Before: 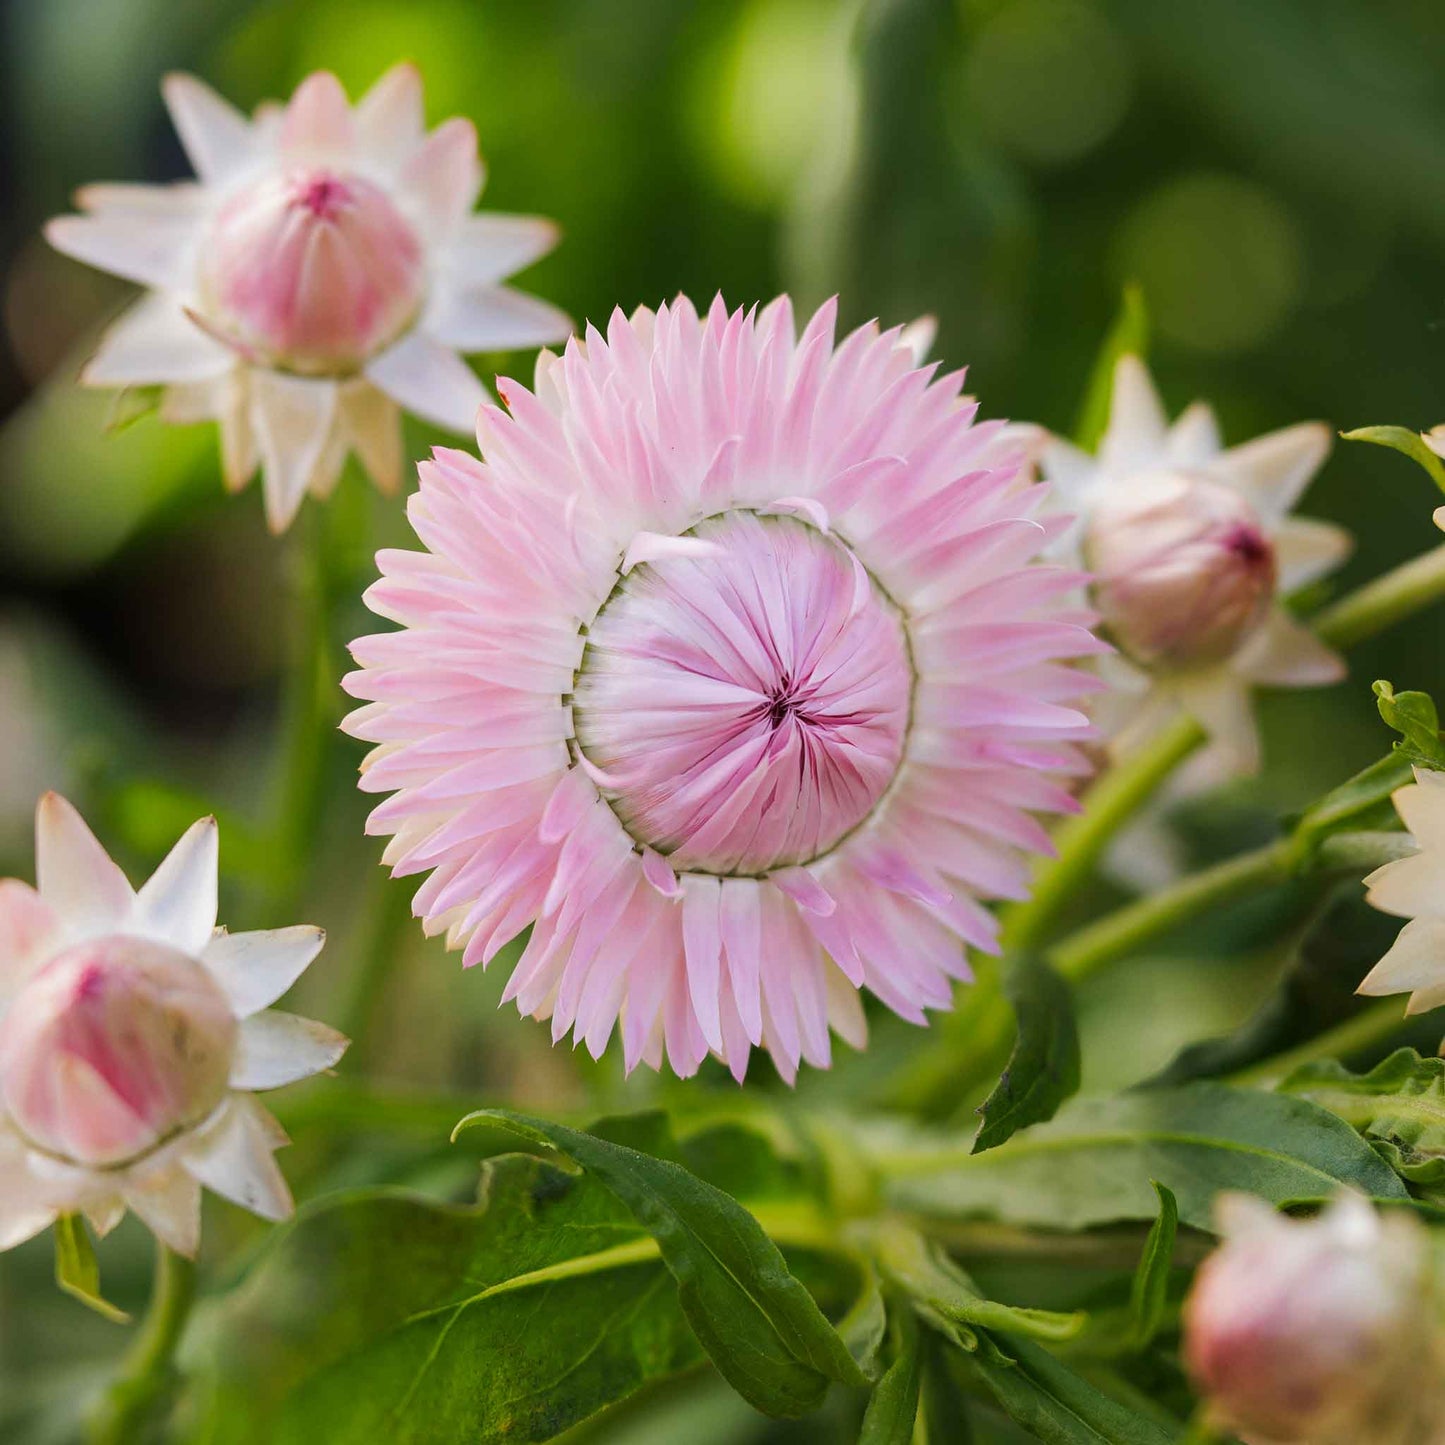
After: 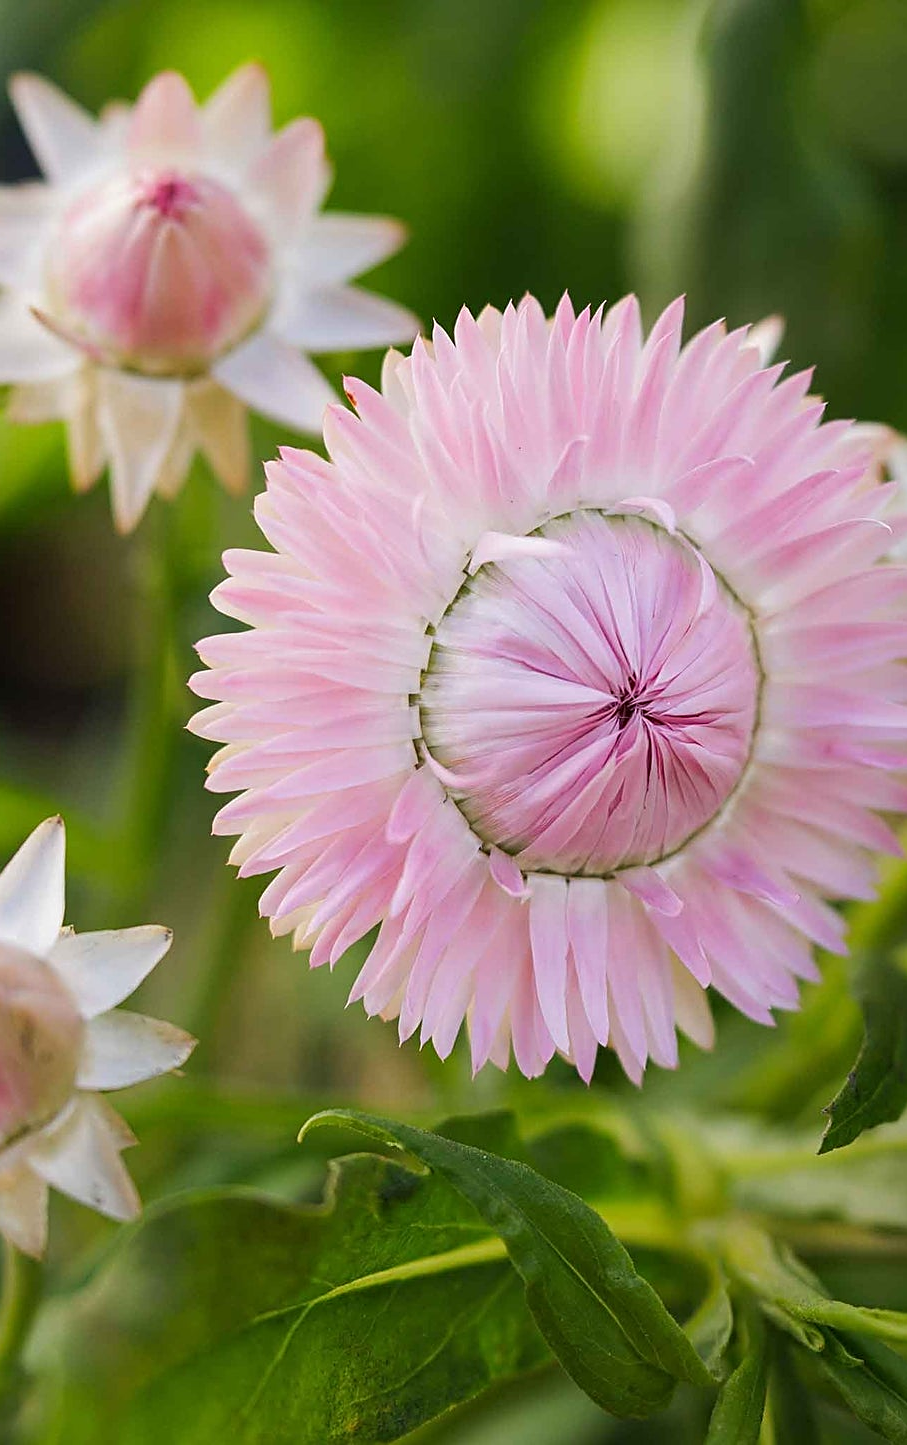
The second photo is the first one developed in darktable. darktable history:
crop: left 10.644%, right 26.528%
sharpen: on, module defaults
